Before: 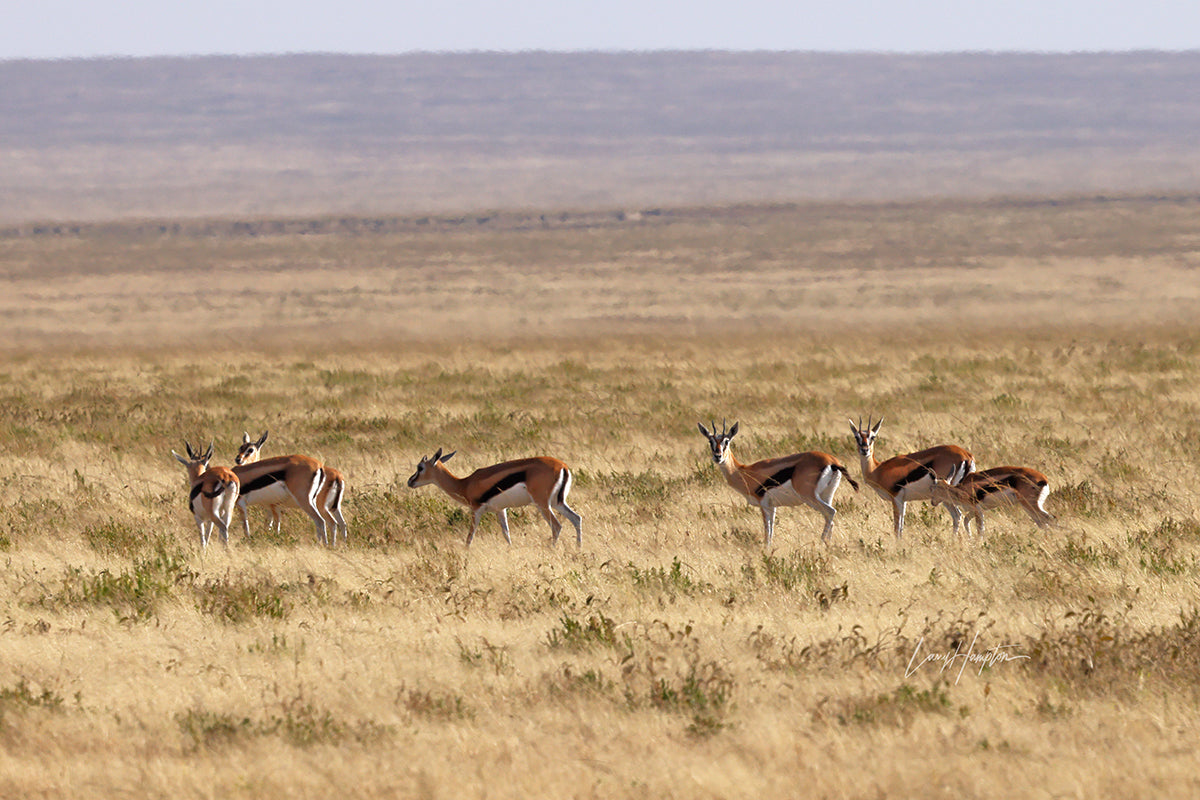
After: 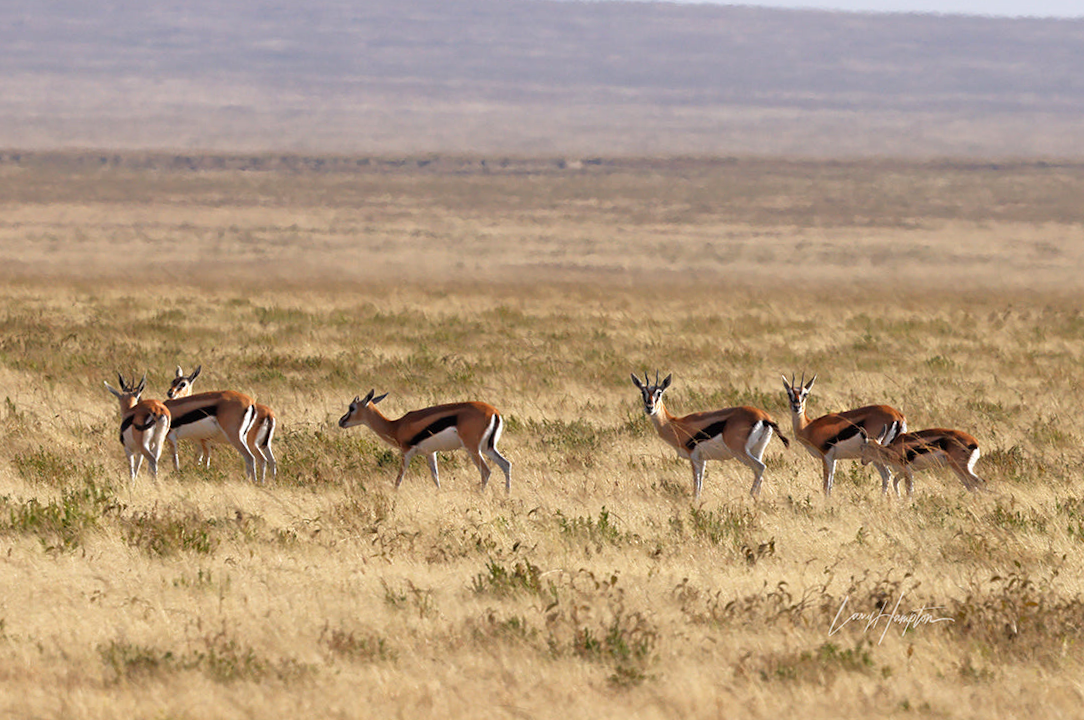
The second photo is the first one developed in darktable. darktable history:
crop and rotate: angle -2.11°, left 3.108%, top 4.275%, right 1.534%, bottom 0.696%
